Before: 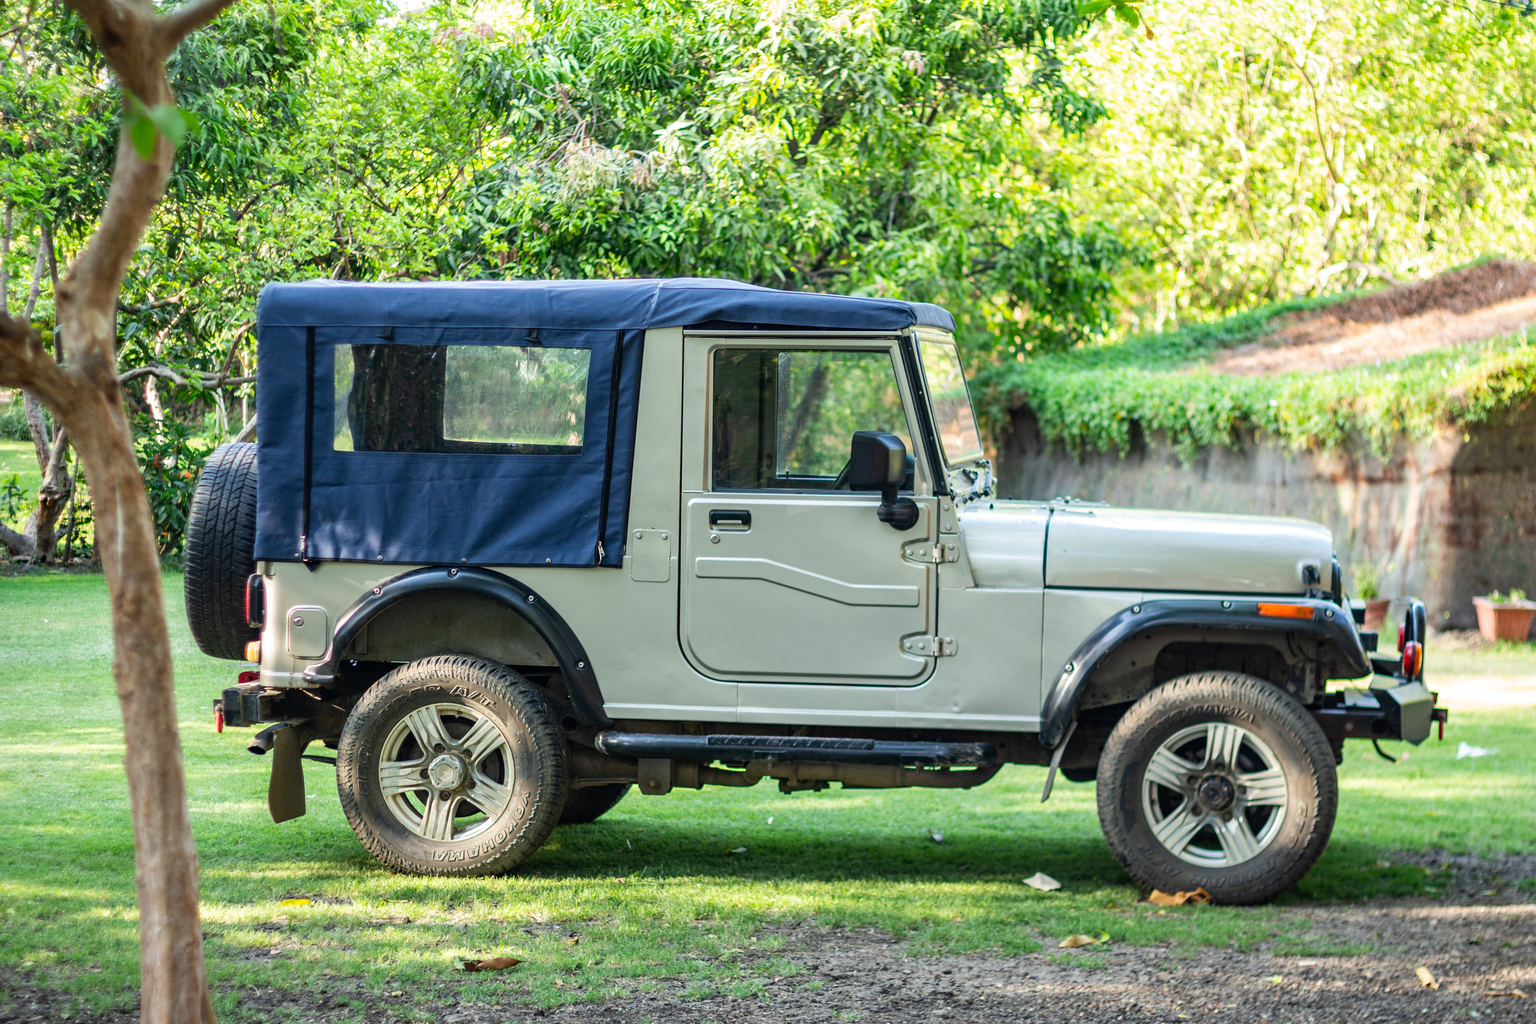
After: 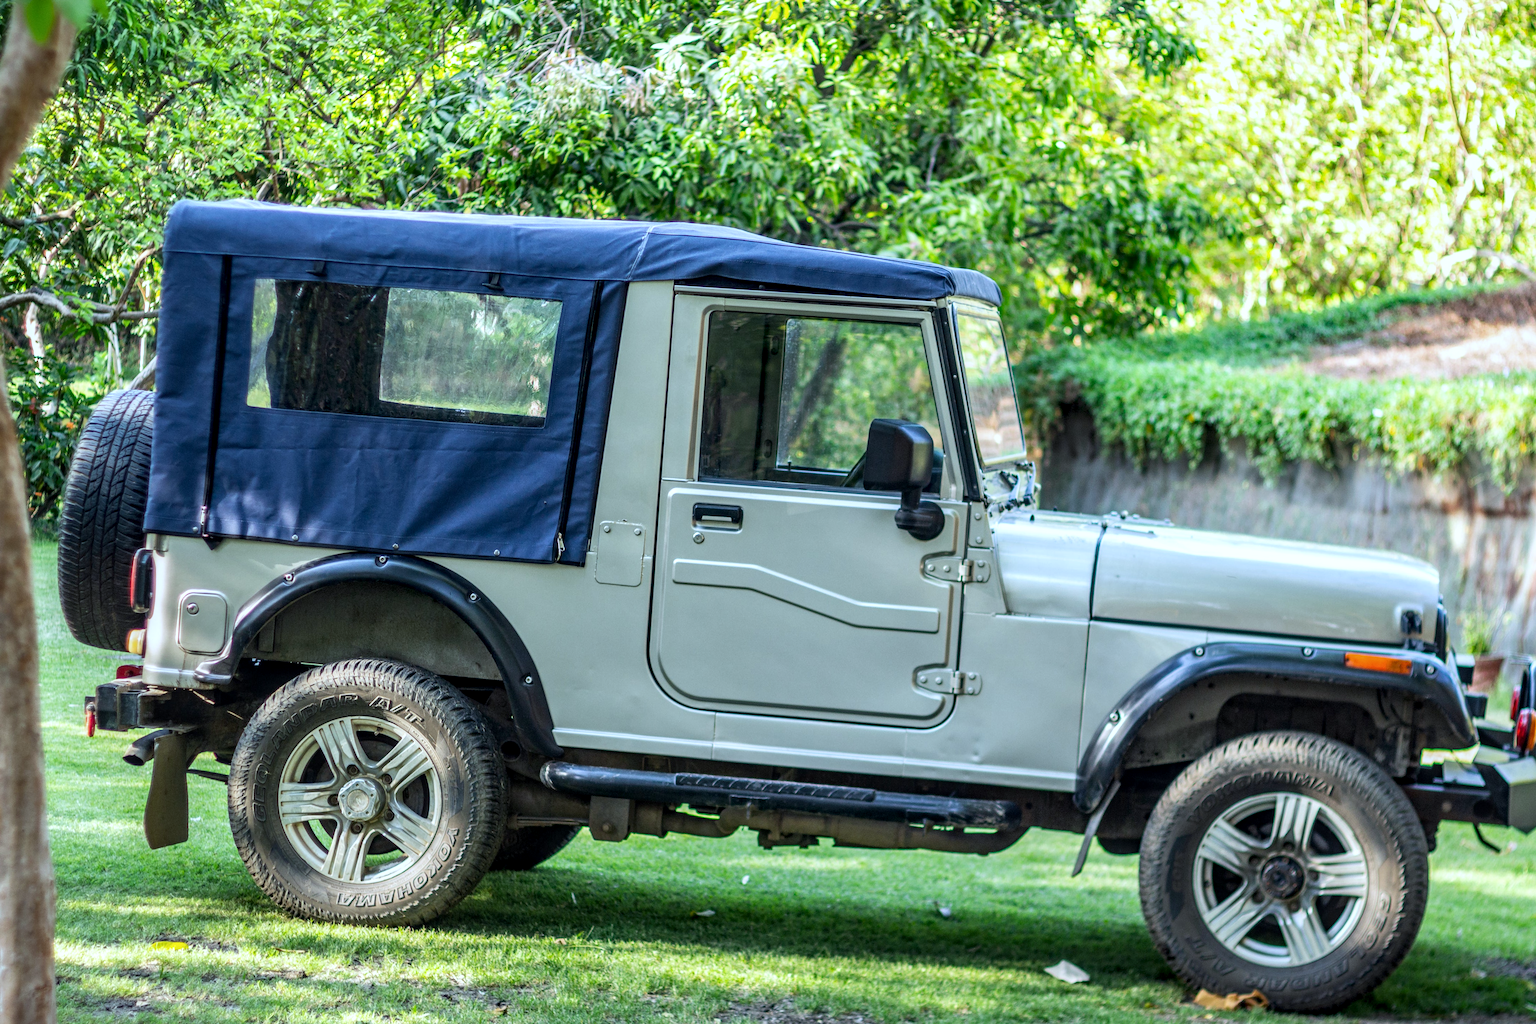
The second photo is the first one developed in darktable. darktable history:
white balance: red 0.924, blue 1.095
local contrast: detail 130%
crop and rotate: angle -3.27°, left 5.211%, top 5.211%, right 4.607%, bottom 4.607%
contrast equalizer: y [[0.5 ×6], [0.5 ×6], [0.975, 0.964, 0.925, 0.865, 0.793, 0.721], [0 ×6], [0 ×6]]
